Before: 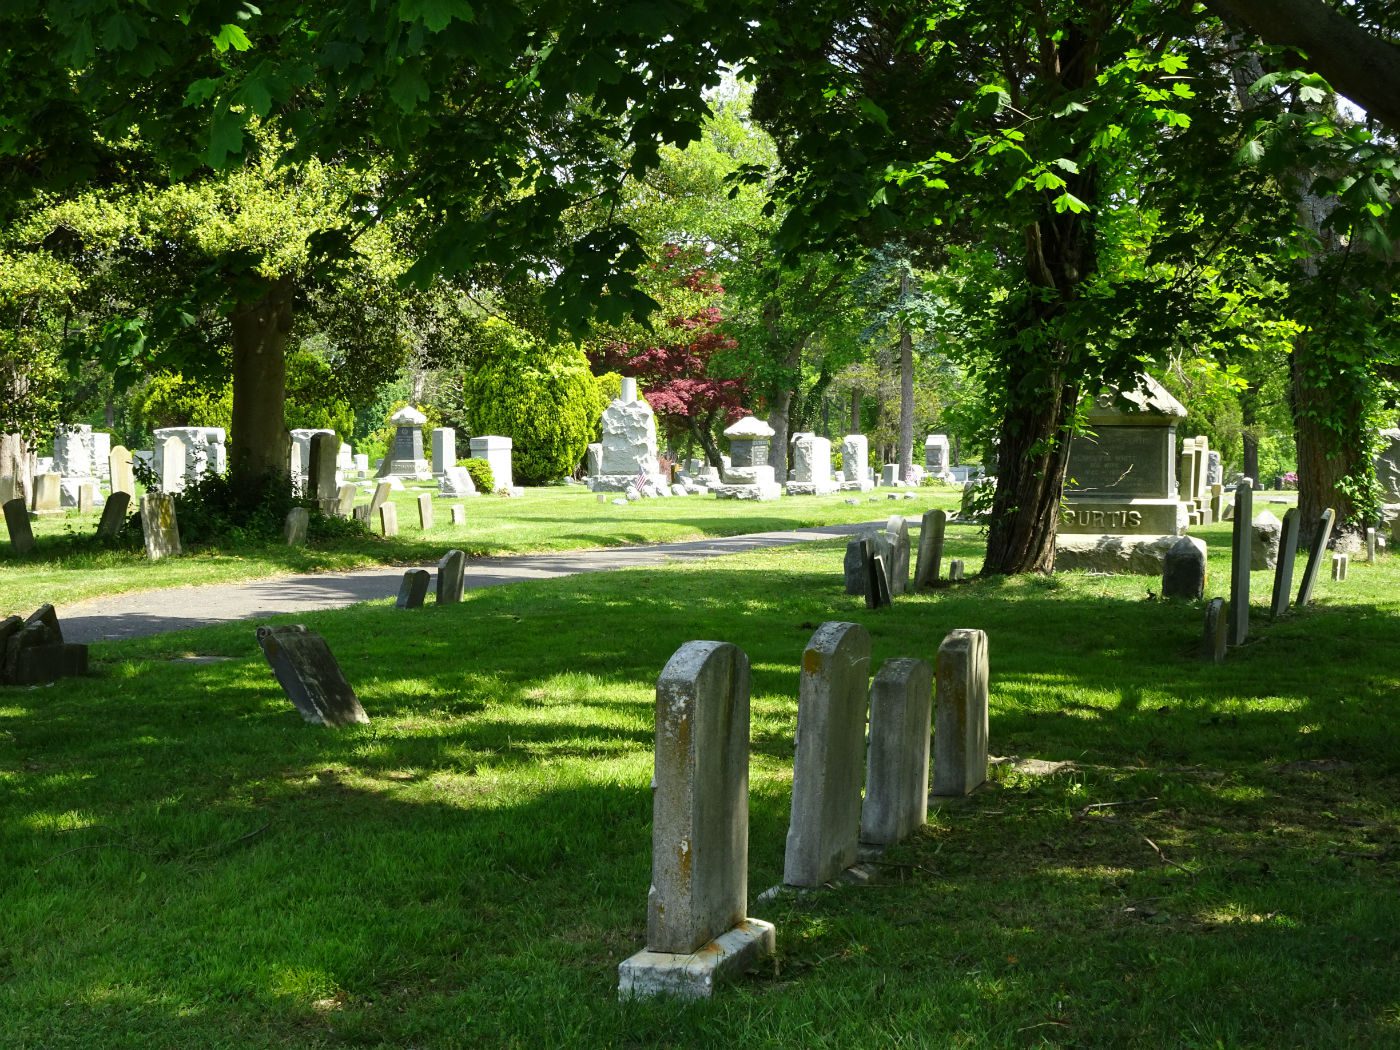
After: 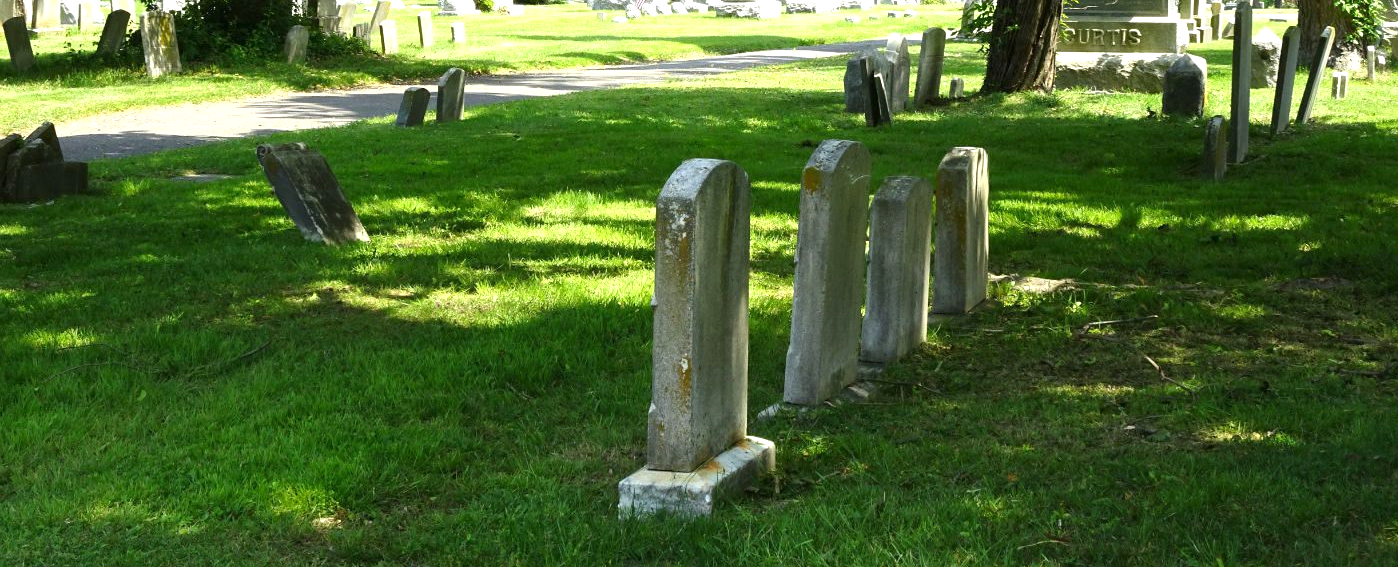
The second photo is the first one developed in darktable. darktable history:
exposure: exposure 0.555 EV, compensate highlight preservation false
crop and rotate: top 45.915%, right 0.119%
